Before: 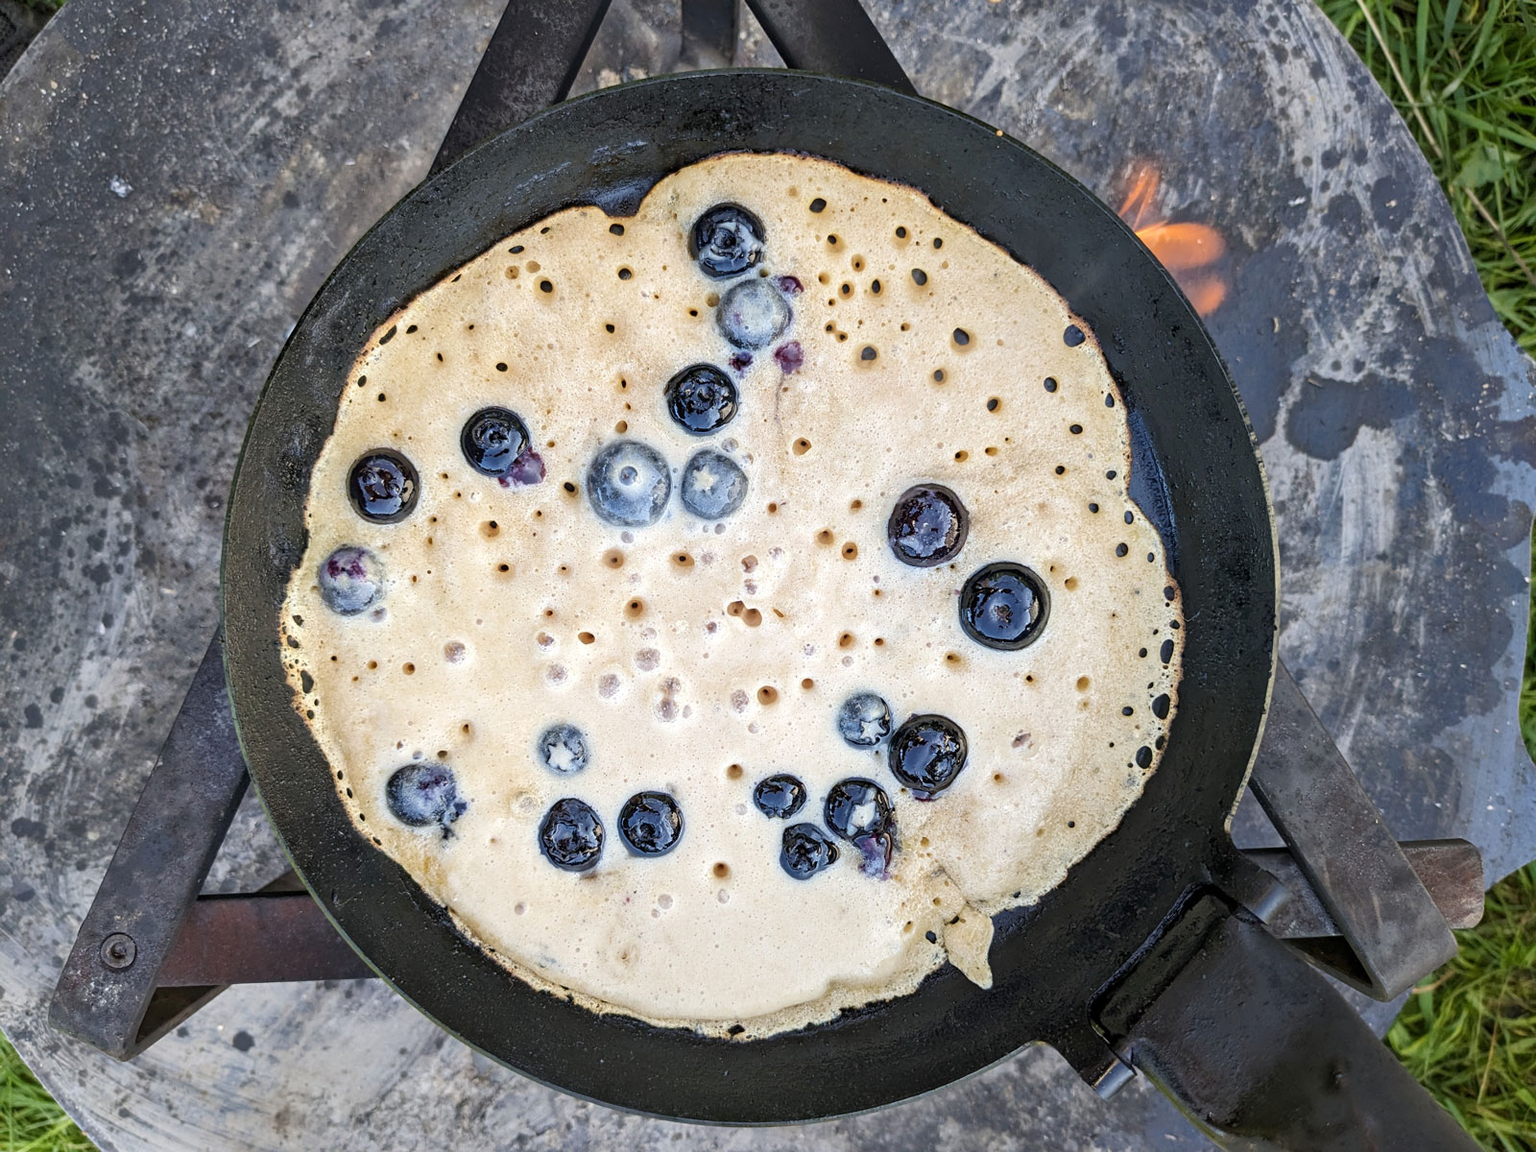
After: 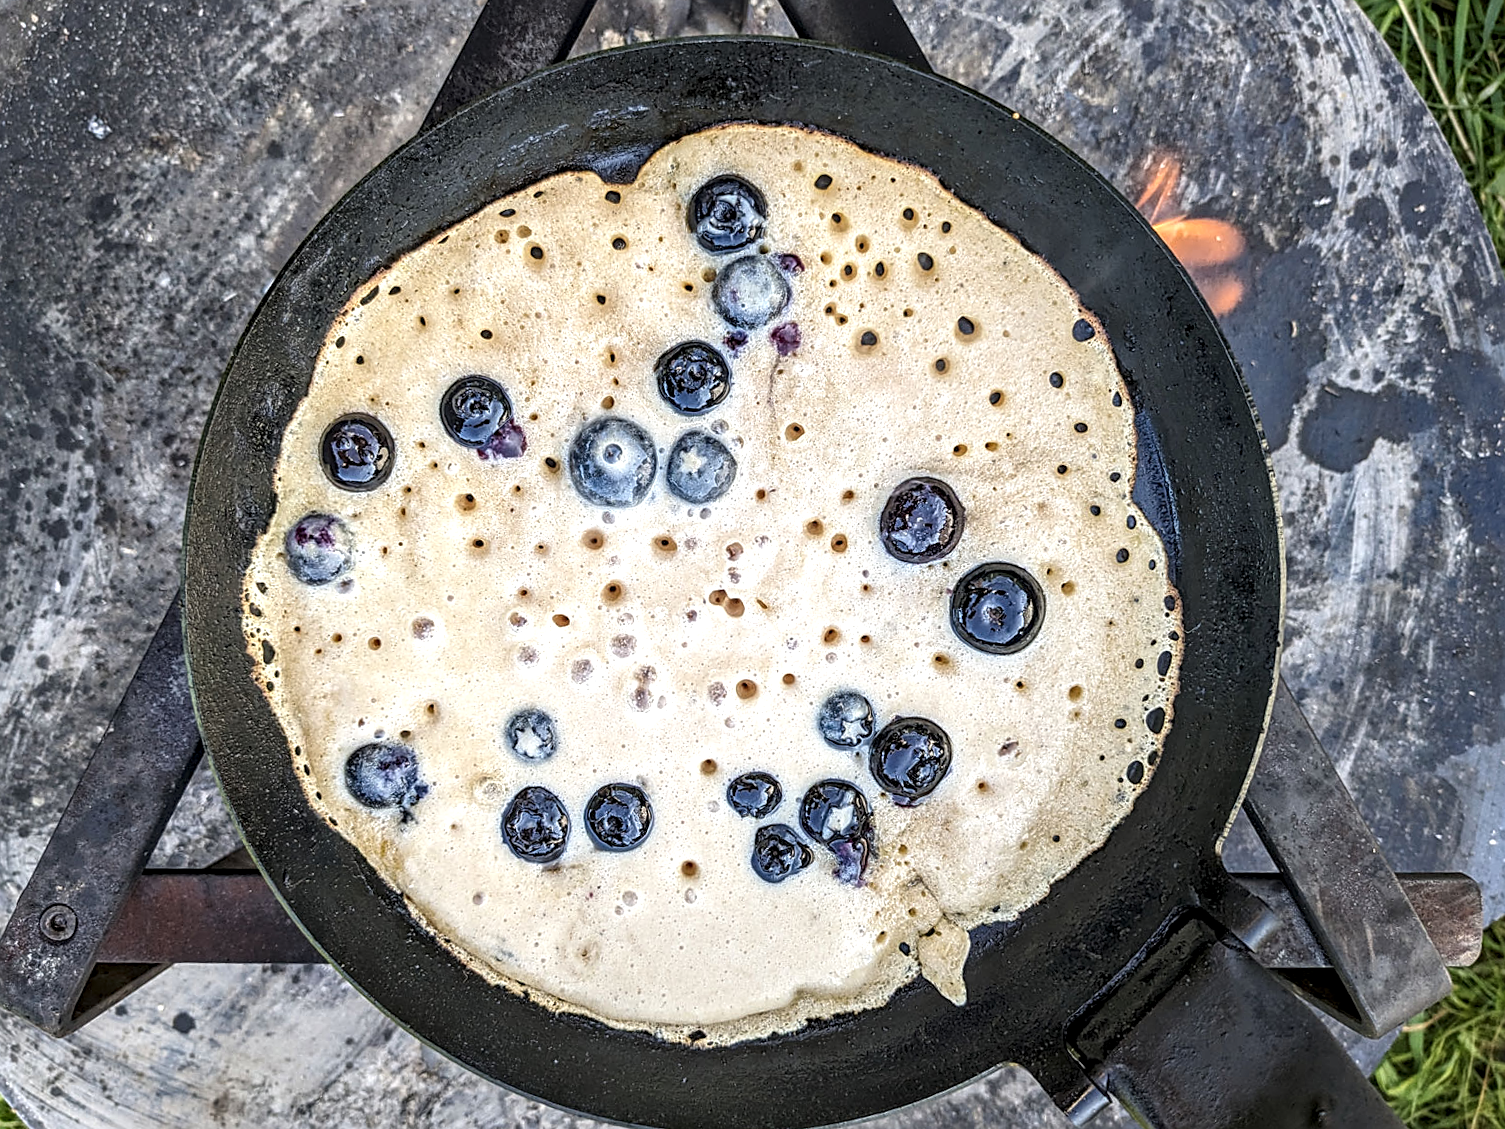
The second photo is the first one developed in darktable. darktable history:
local contrast: detail 160%
crop and rotate: angle -2.74°
sharpen: on, module defaults
exposure: black level correction -0.004, exposure 0.055 EV, compensate highlight preservation false
